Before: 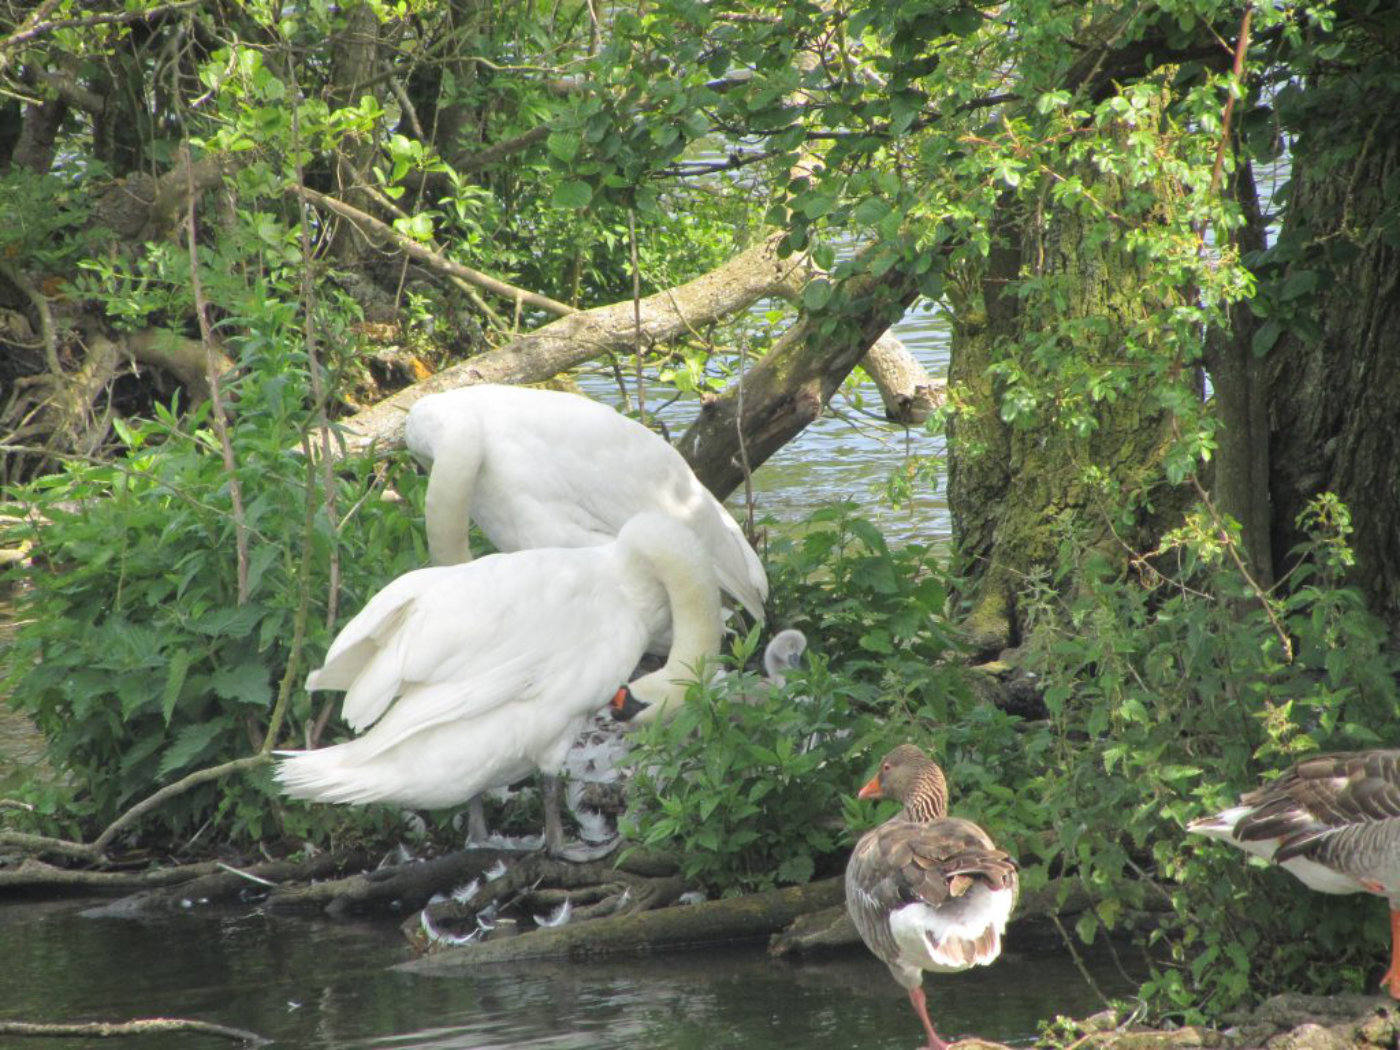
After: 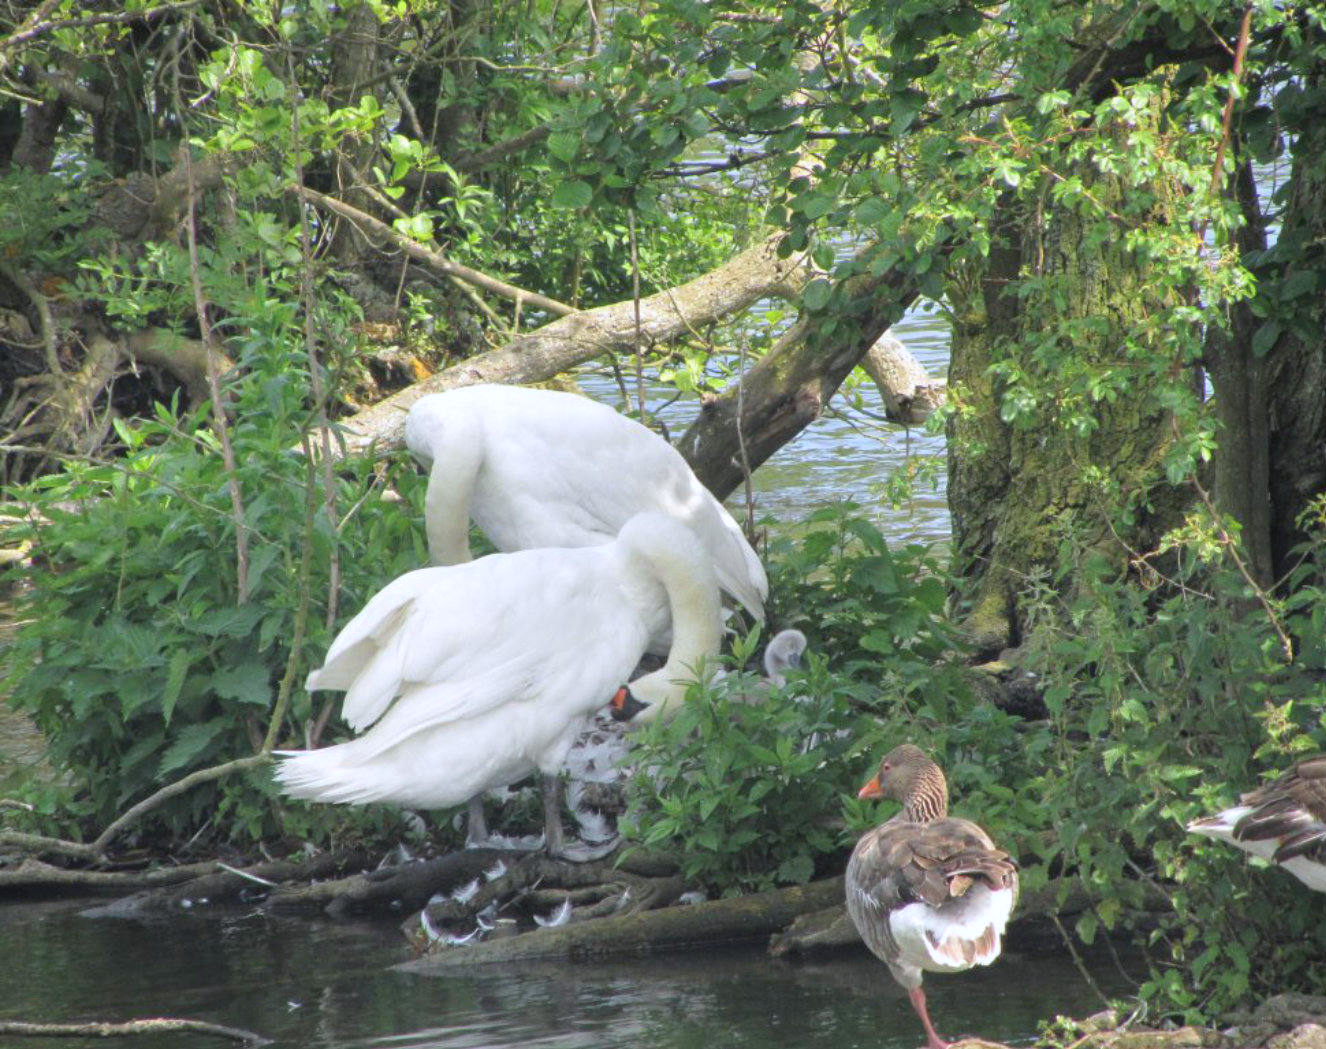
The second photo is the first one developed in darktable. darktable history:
color calibration: illuminant as shot in camera, x 0.358, y 0.373, temperature 4628.91 K, saturation algorithm version 1 (2020)
crop and rotate: left 0%, right 5.22%
